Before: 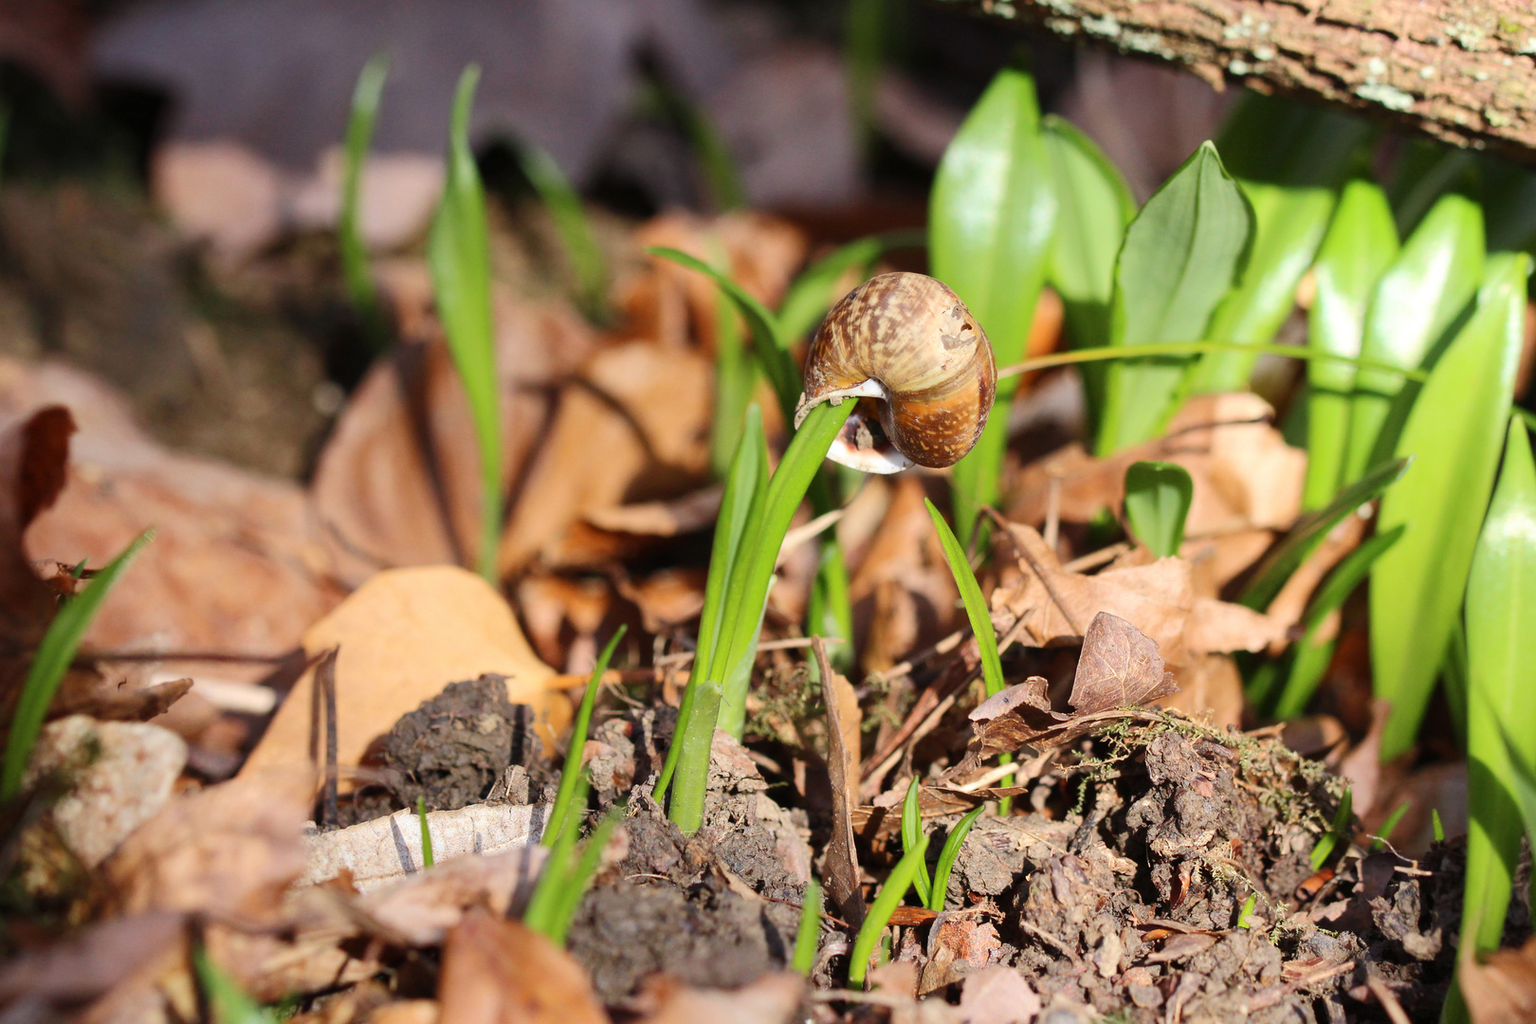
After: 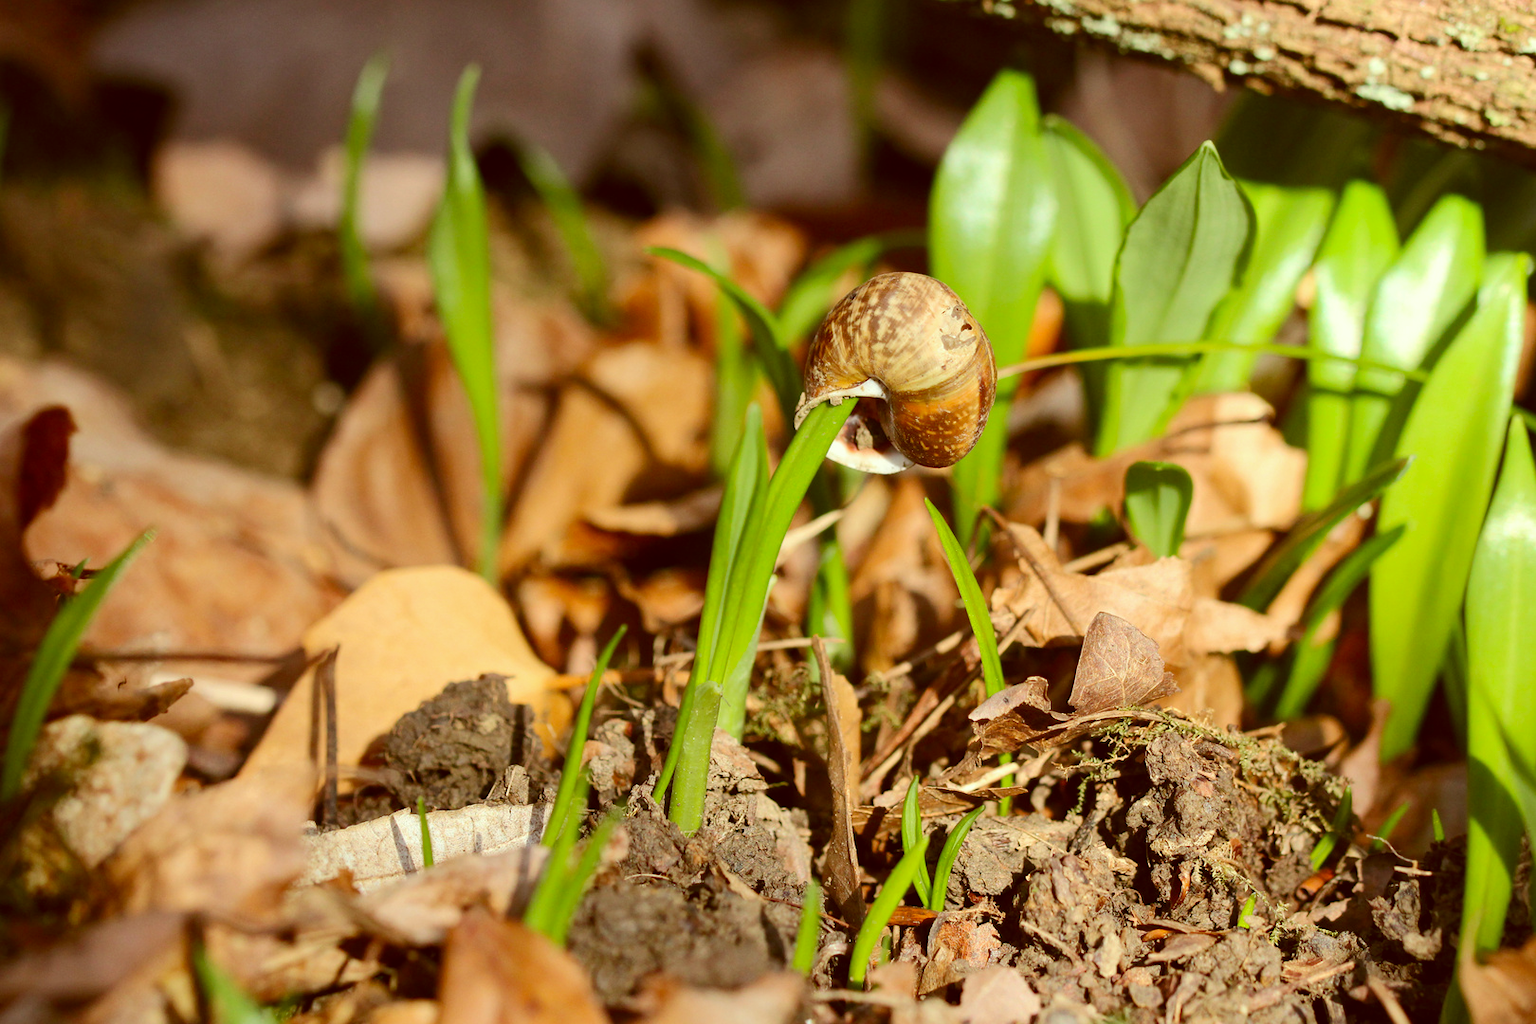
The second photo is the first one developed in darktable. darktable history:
color correction: highlights a* -5.2, highlights b* 9.8, shadows a* 9.48, shadows b* 24.22
